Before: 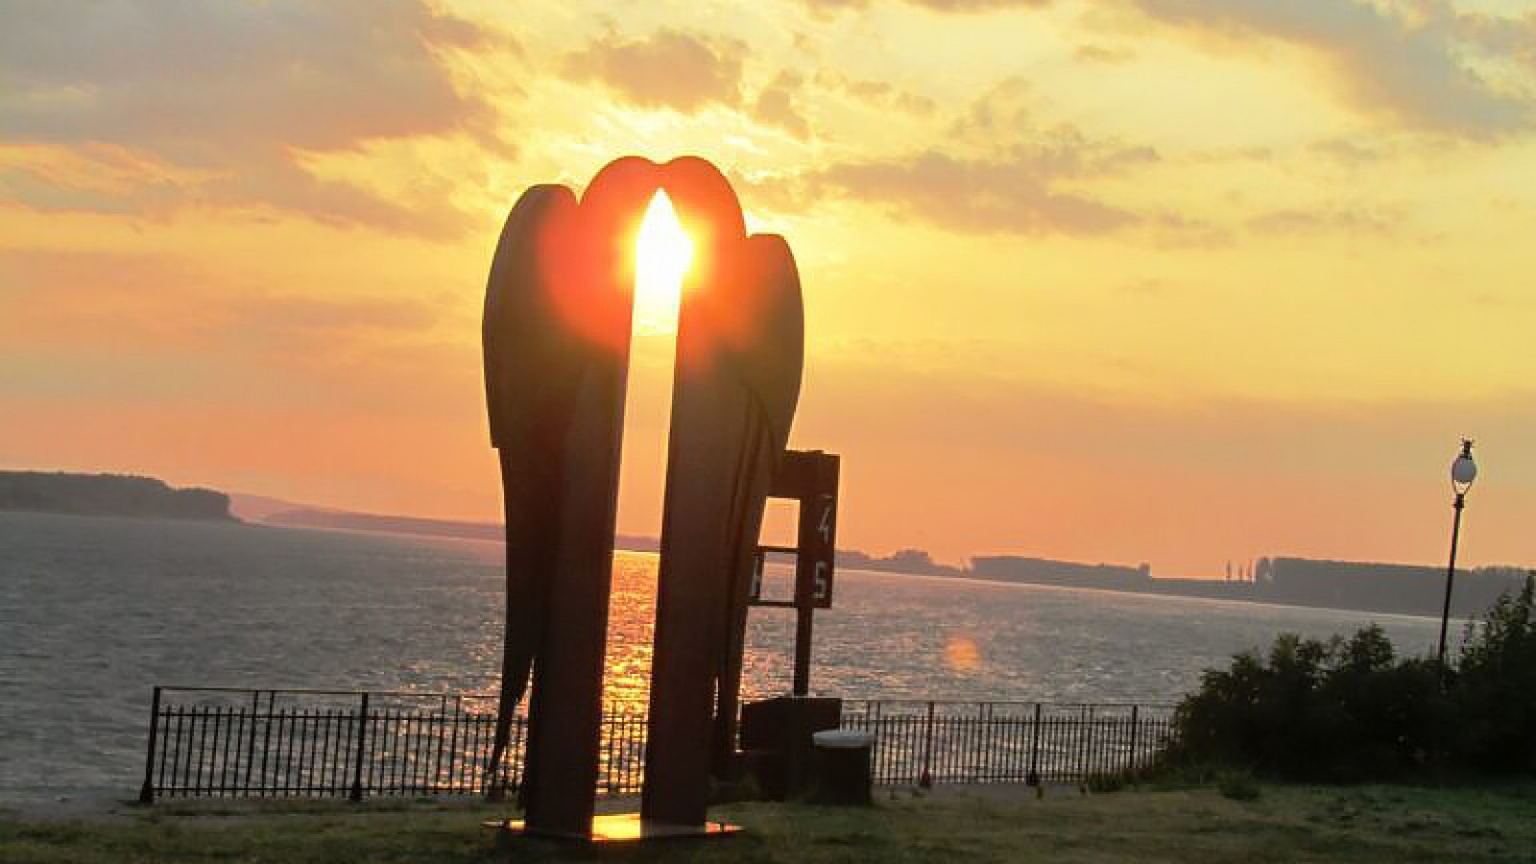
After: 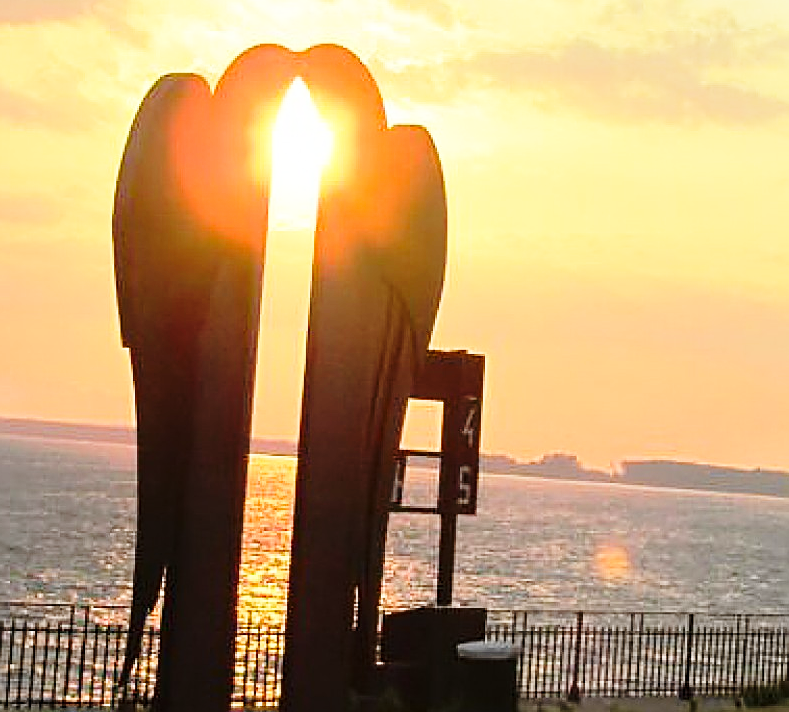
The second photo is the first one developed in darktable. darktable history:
sharpen: on, module defaults
crop and rotate: angle 0.013°, left 24.394%, top 13.255%, right 26.27%, bottom 7.554%
base curve: curves: ch0 [(0, 0) (0.028, 0.03) (0.121, 0.232) (0.46, 0.748) (0.859, 0.968) (1, 1)], preserve colors none
